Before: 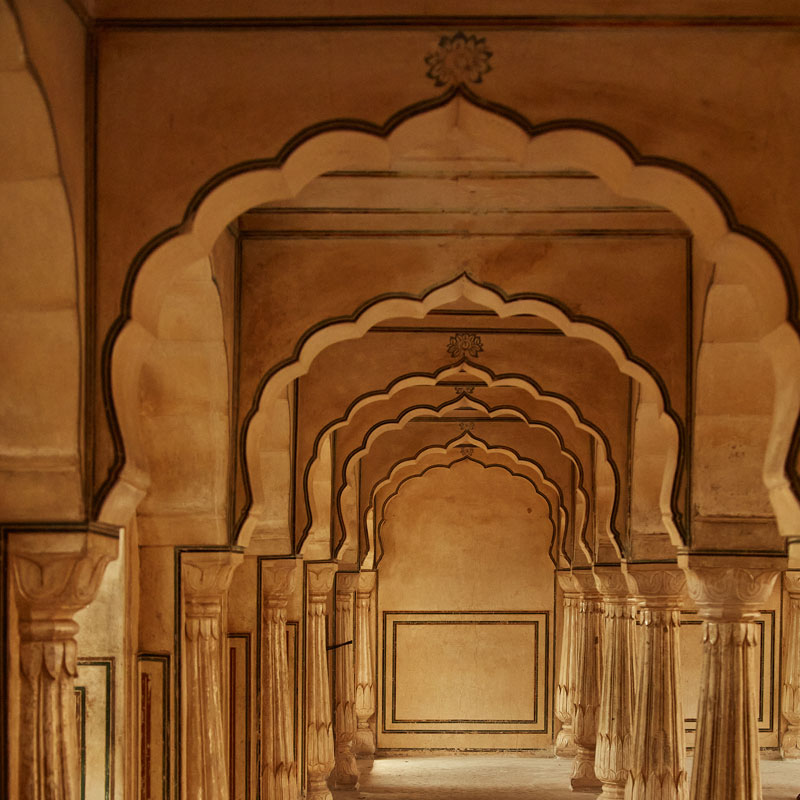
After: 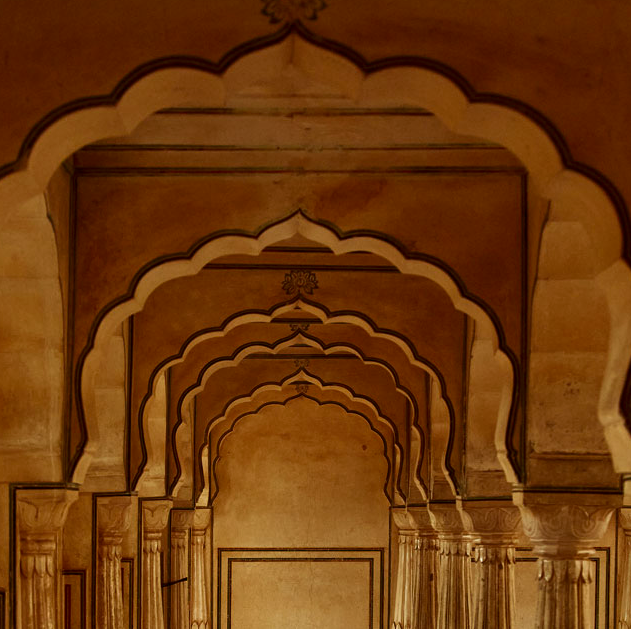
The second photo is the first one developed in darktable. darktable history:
crop and rotate: left 20.74%, top 7.912%, right 0.375%, bottom 13.378%
tone equalizer: on, module defaults
contrast brightness saturation: contrast 0.07, brightness -0.13, saturation 0.06
